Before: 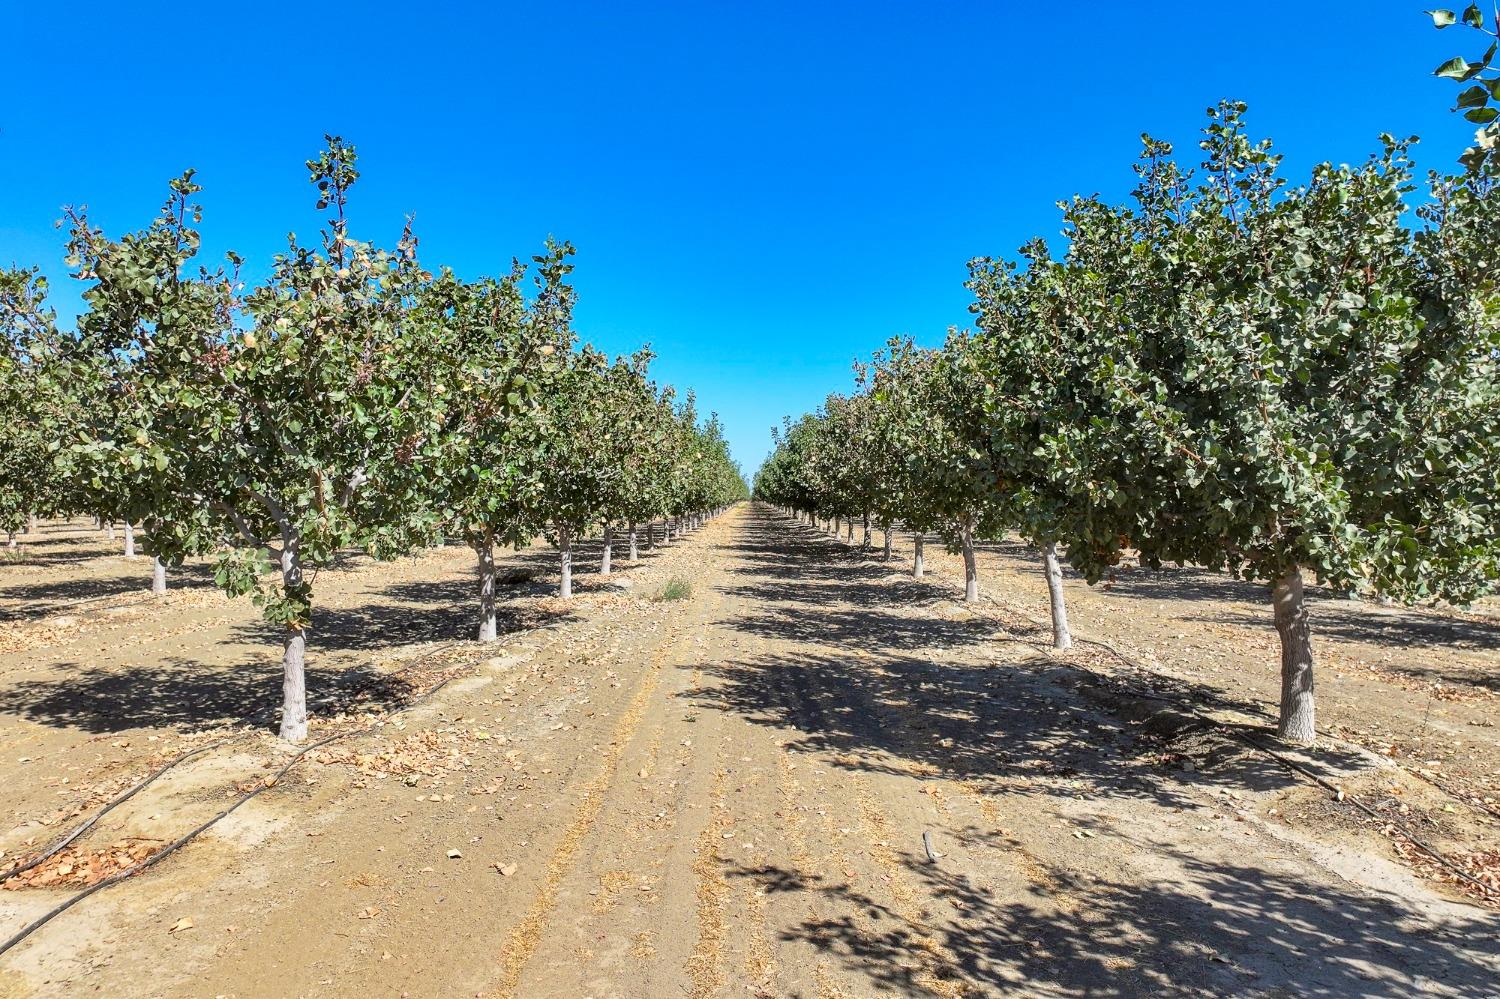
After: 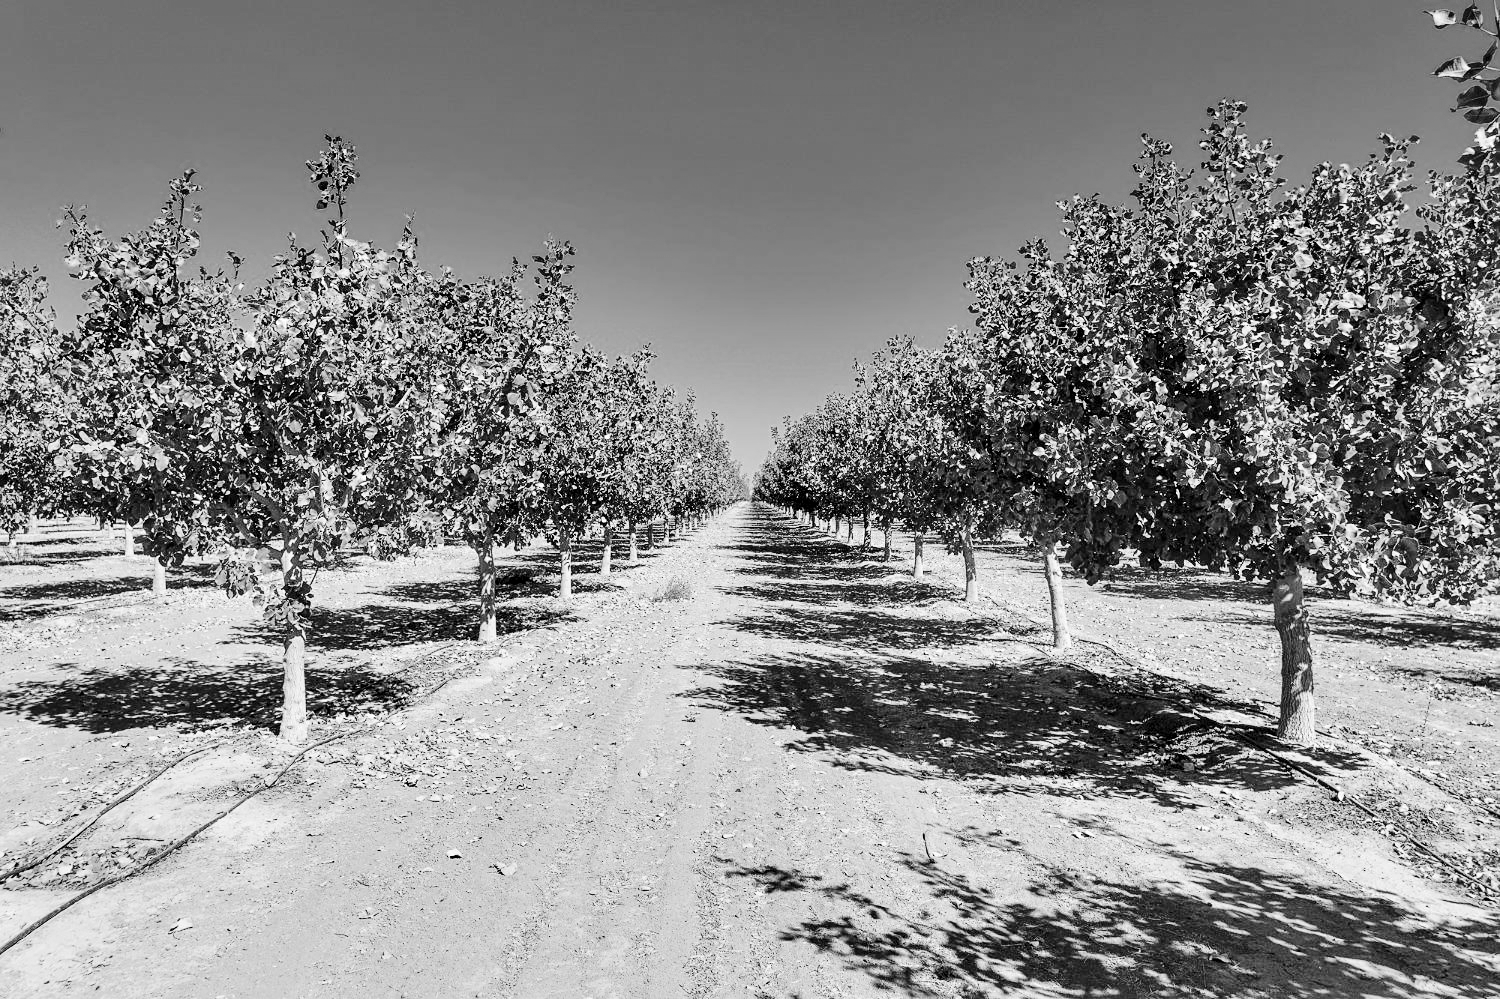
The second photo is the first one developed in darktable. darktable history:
color balance rgb: shadows lift › chroma 1%, shadows lift › hue 113°, highlights gain › chroma 0.2%, highlights gain › hue 333°, perceptual saturation grading › global saturation 20%, perceptual saturation grading › highlights -50%, perceptual saturation grading › shadows 25%, contrast -10%
denoise (profiled): strength 1.2, preserve shadows 0, a [-1, 0, 0], y [[0.5 ×7] ×4, [0 ×7], [0.5 ×7]], compensate highlight preservation false
monochrome: on, module defaults
sharpen: amount 0.2
rgb curve: curves: ch0 [(0, 0) (0.21, 0.15) (0.24, 0.21) (0.5, 0.75) (0.75, 0.96) (0.89, 0.99) (1, 1)]; ch1 [(0, 0.02) (0.21, 0.13) (0.25, 0.2) (0.5, 0.67) (0.75, 0.9) (0.89, 0.97) (1, 1)]; ch2 [(0, 0.02) (0.21, 0.13) (0.25, 0.2) (0.5, 0.67) (0.75, 0.9) (0.89, 0.97) (1, 1)], compensate middle gray true | blend: blend mode normal, opacity 50%; mask: uniform (no mask)
color zones: curves: ch0 [(0, 0.5) (0.125, 0.4) (0.25, 0.5) (0.375, 0.4) (0.5, 0.4) (0.625, 0.35) (0.75, 0.35) (0.875, 0.5)]; ch1 [(0, 0.35) (0.125, 0.45) (0.25, 0.35) (0.375, 0.35) (0.5, 0.35) (0.625, 0.35) (0.75, 0.45) (0.875, 0.35)]; ch2 [(0, 0.6) (0.125, 0.5) (0.25, 0.5) (0.375, 0.6) (0.5, 0.6) (0.625, 0.5) (0.75, 0.5) (0.875, 0.5)]
contrast equalizer: octaves 7, y [[0.6 ×6], [0.55 ×6], [0 ×6], [0 ×6], [0 ×6]], mix 0.3
